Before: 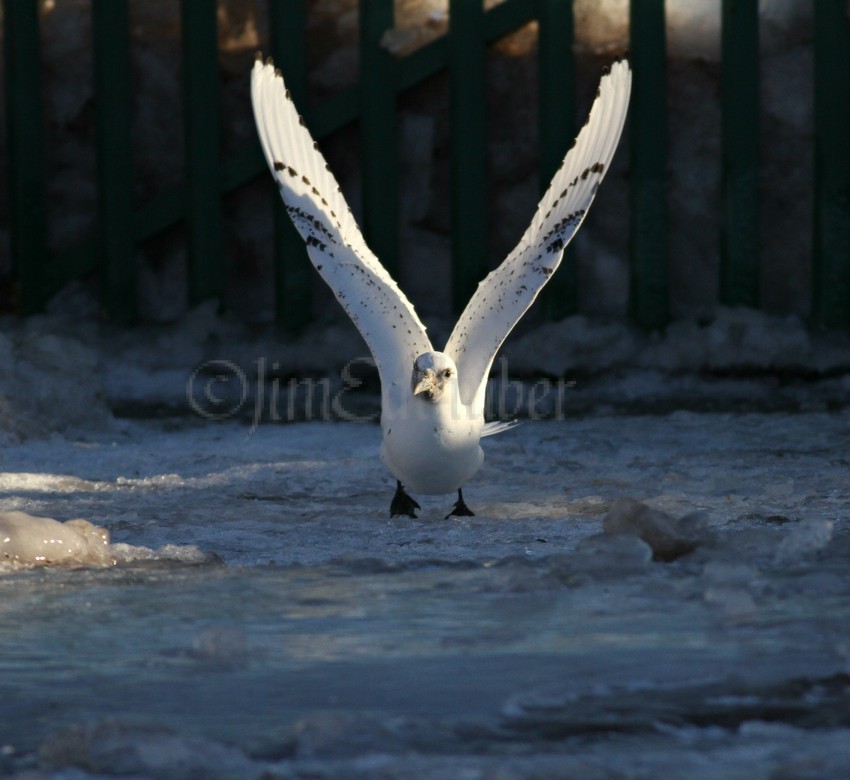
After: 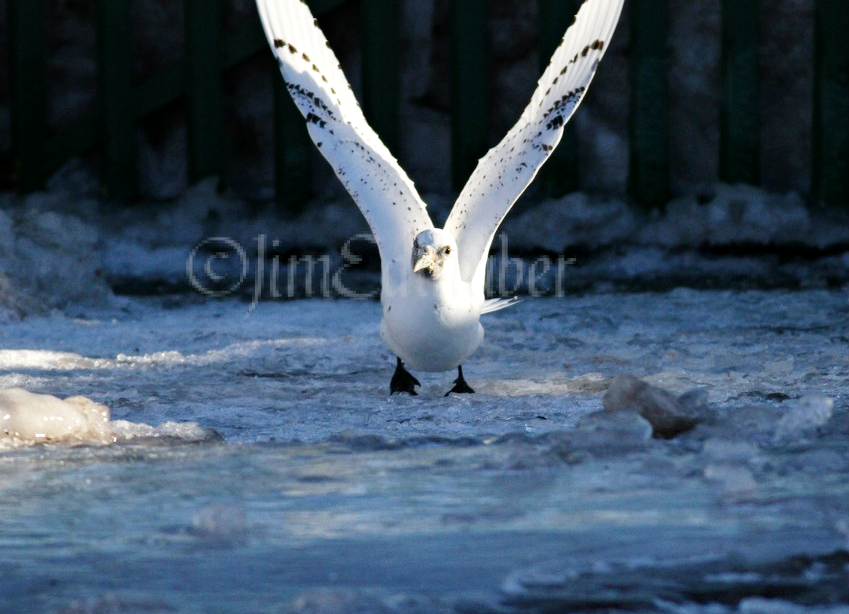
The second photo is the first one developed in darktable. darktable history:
base curve: curves: ch0 [(0, 0) (0.008, 0.007) (0.022, 0.029) (0.048, 0.089) (0.092, 0.197) (0.191, 0.399) (0.275, 0.534) (0.357, 0.65) (0.477, 0.78) (0.542, 0.833) (0.799, 0.973) (1, 1)], preserve colors none
white balance: red 0.976, blue 1.04
local contrast: highlights 100%, shadows 100%, detail 120%, midtone range 0.2
crop and rotate: top 15.774%, bottom 5.506%
